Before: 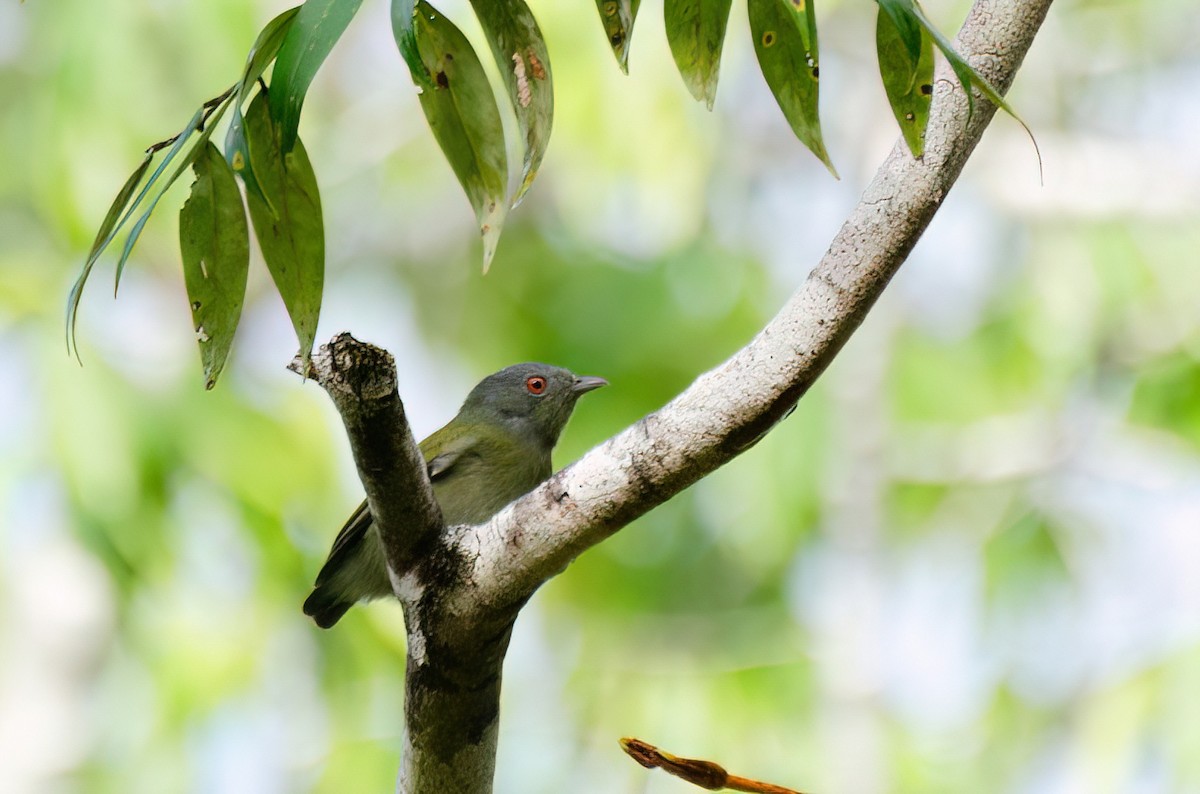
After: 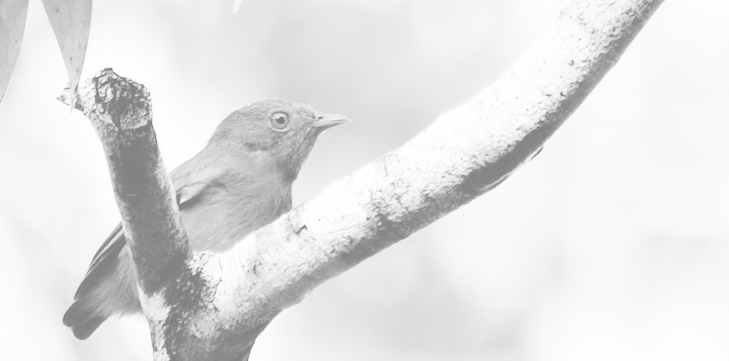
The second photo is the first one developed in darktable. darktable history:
color balance rgb: perceptual saturation grading › global saturation 25%, perceptual brilliance grading › mid-tones 10%, perceptual brilliance grading › shadows 15%, global vibrance 20%
velvia: on, module defaults
monochrome: a 14.95, b -89.96
color correction: highlights a* 3.84, highlights b* 5.07
base curve: curves: ch0 [(0, 0) (0.028, 0.03) (0.121, 0.232) (0.46, 0.748) (0.859, 0.968) (1, 1)], preserve colors none
crop: left 13.312%, top 31.28%, right 24.627%, bottom 15.582%
rotate and perspective: rotation 1.69°, lens shift (vertical) -0.023, lens shift (horizontal) -0.291, crop left 0.025, crop right 0.988, crop top 0.092, crop bottom 0.842
colorize: hue 43.2°, saturation 40%, version 1
